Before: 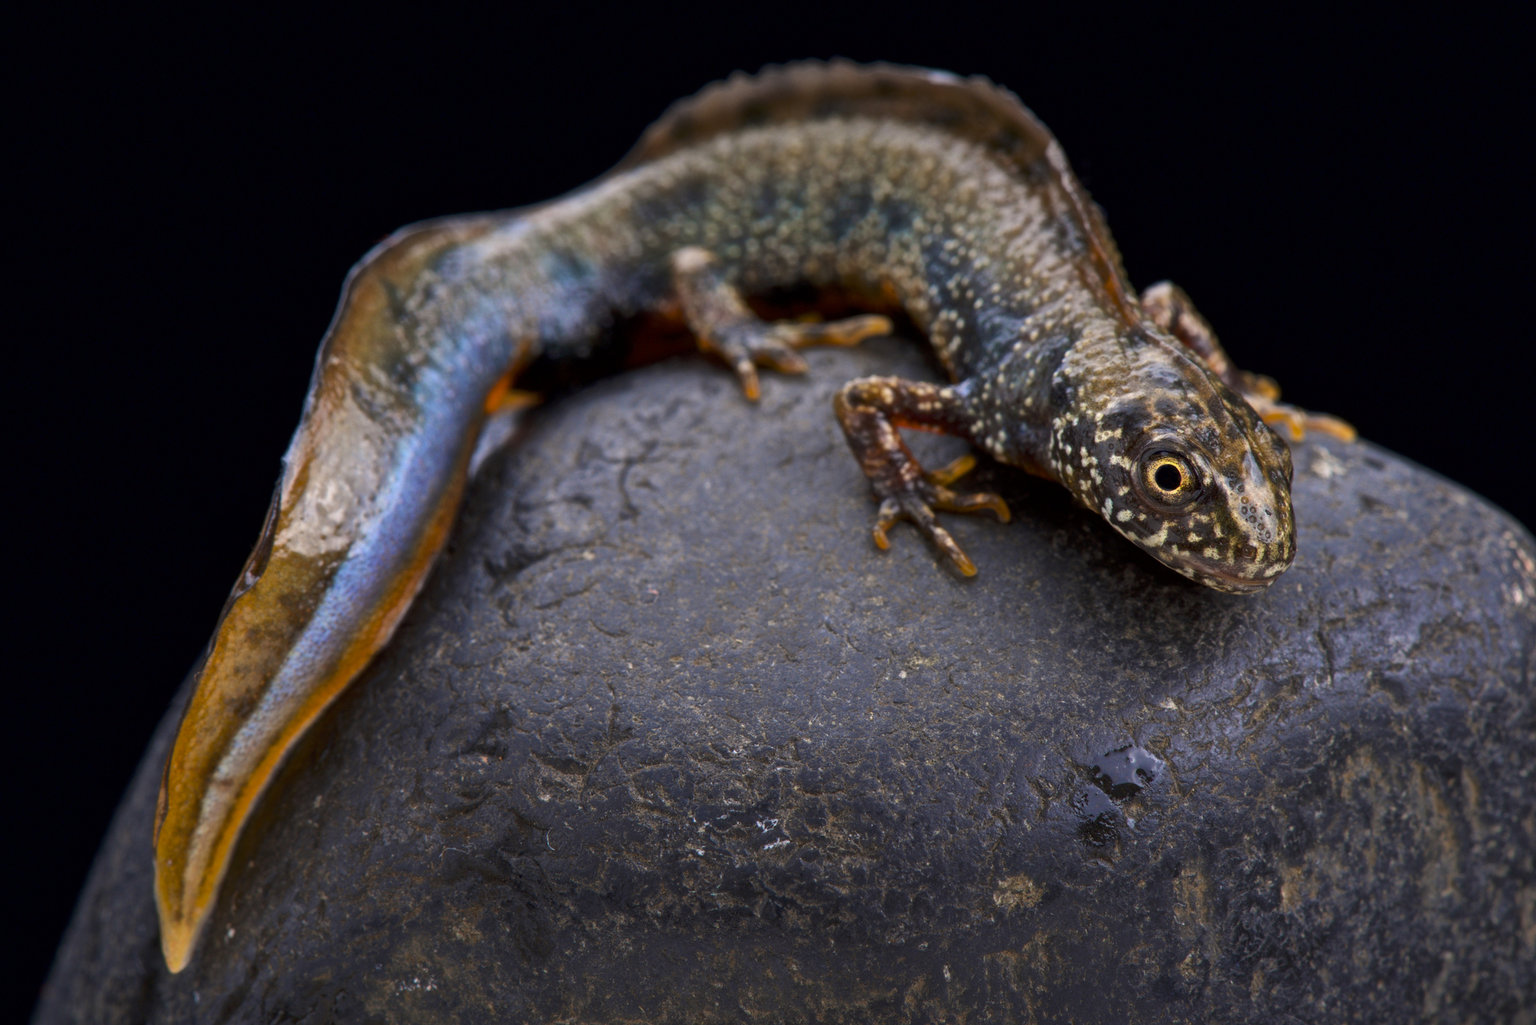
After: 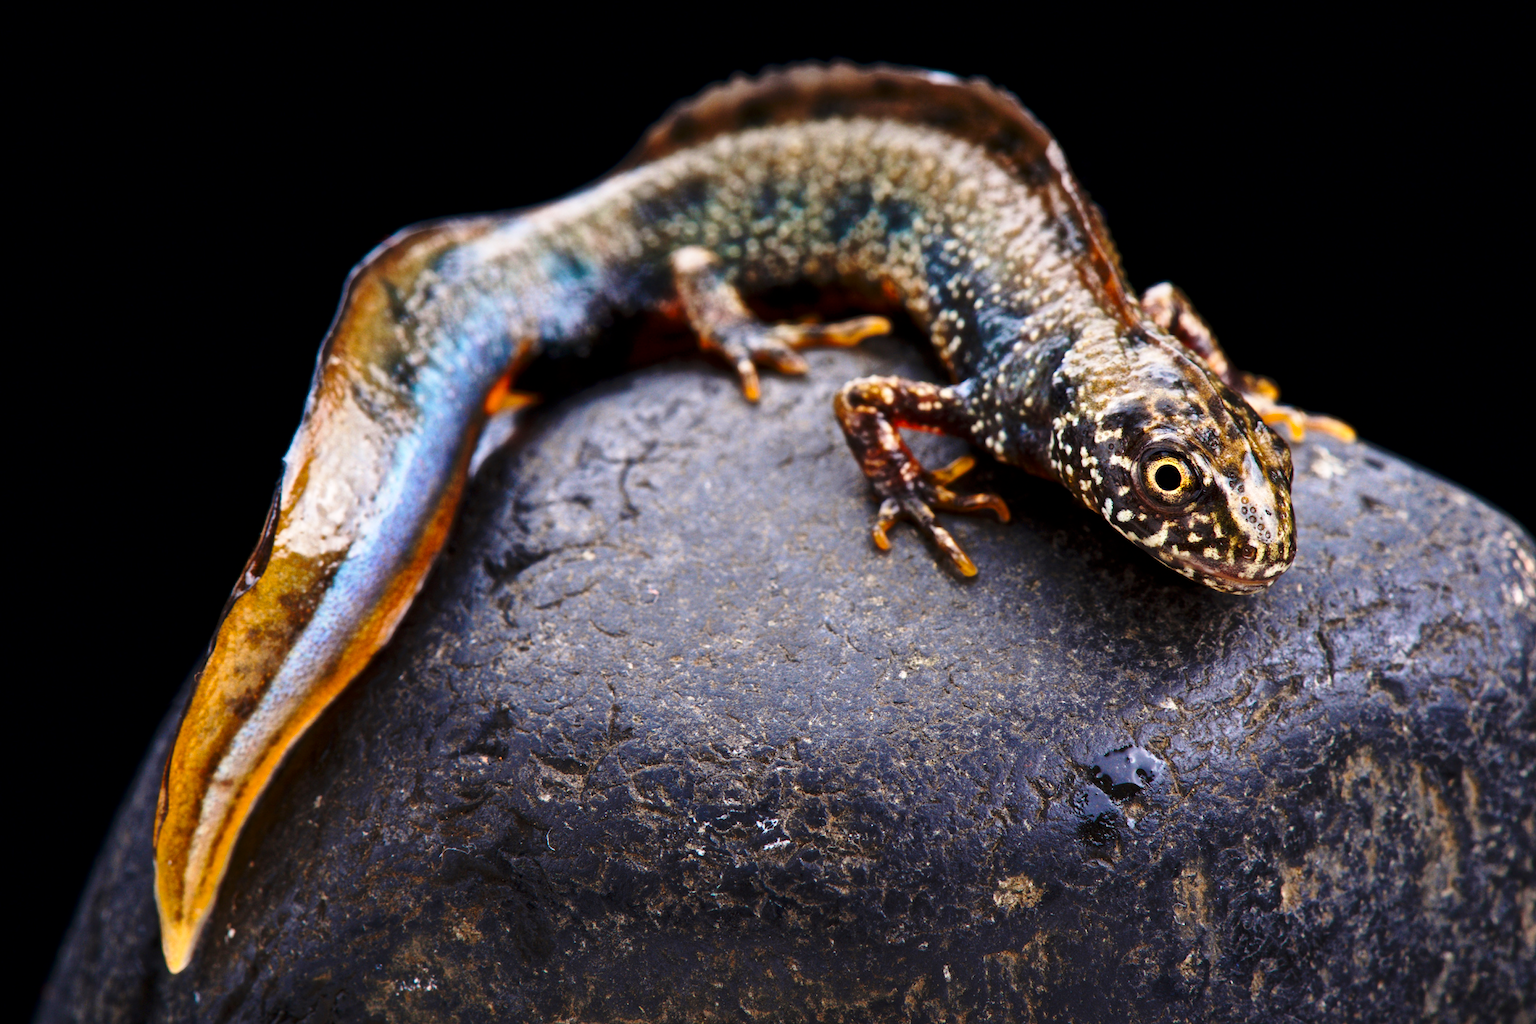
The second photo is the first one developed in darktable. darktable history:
base curve: curves: ch0 [(0, 0) (0.028, 0.03) (0.121, 0.232) (0.46, 0.748) (0.859, 0.968) (1, 1)], preserve colors none
tone equalizer: -8 EV -0.417 EV, -7 EV -0.389 EV, -6 EV -0.333 EV, -5 EV -0.222 EV, -3 EV 0.222 EV, -2 EV 0.333 EV, -1 EV 0.389 EV, +0 EV 0.417 EV, edges refinement/feathering 500, mask exposure compensation -1.57 EV, preserve details no
